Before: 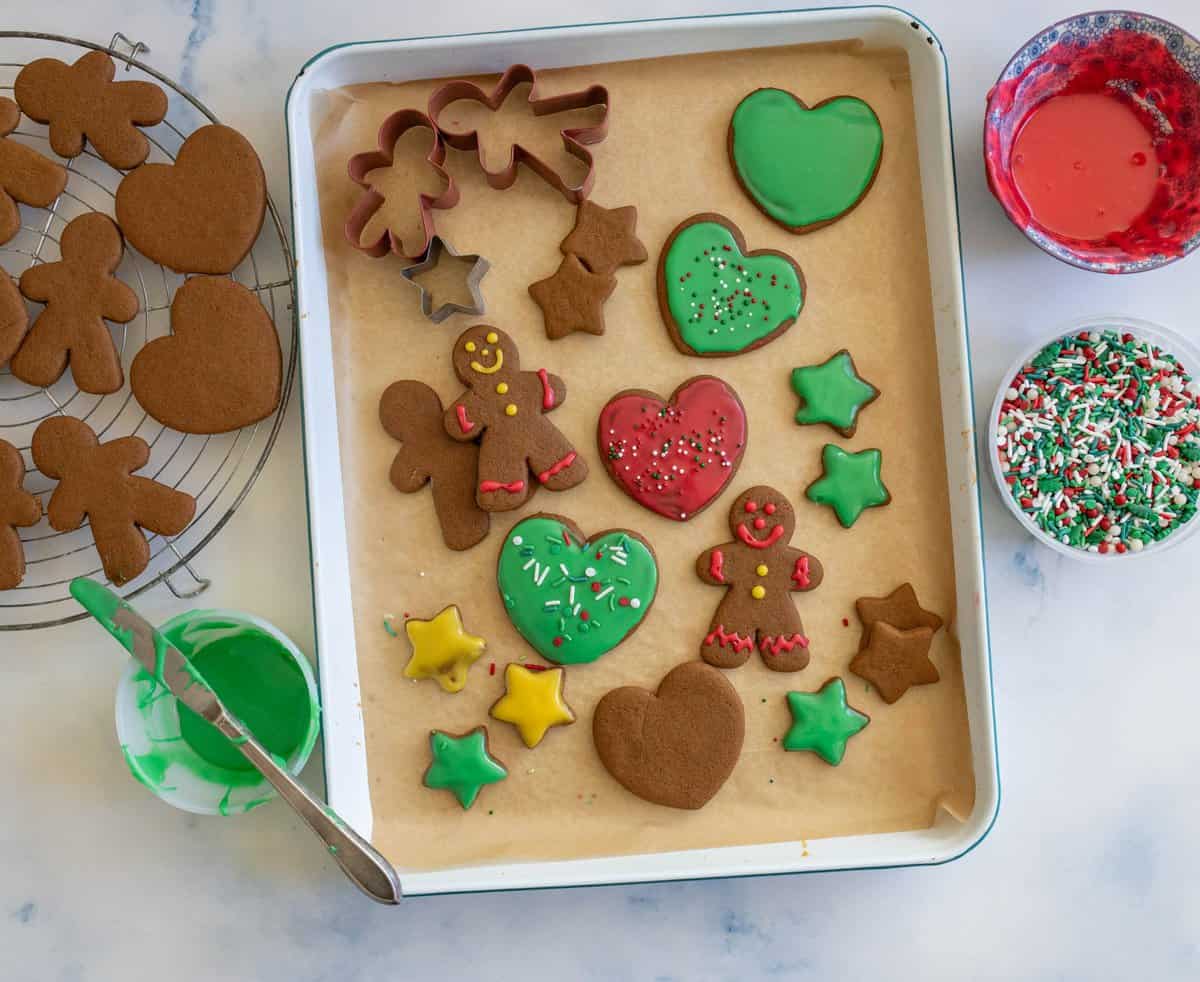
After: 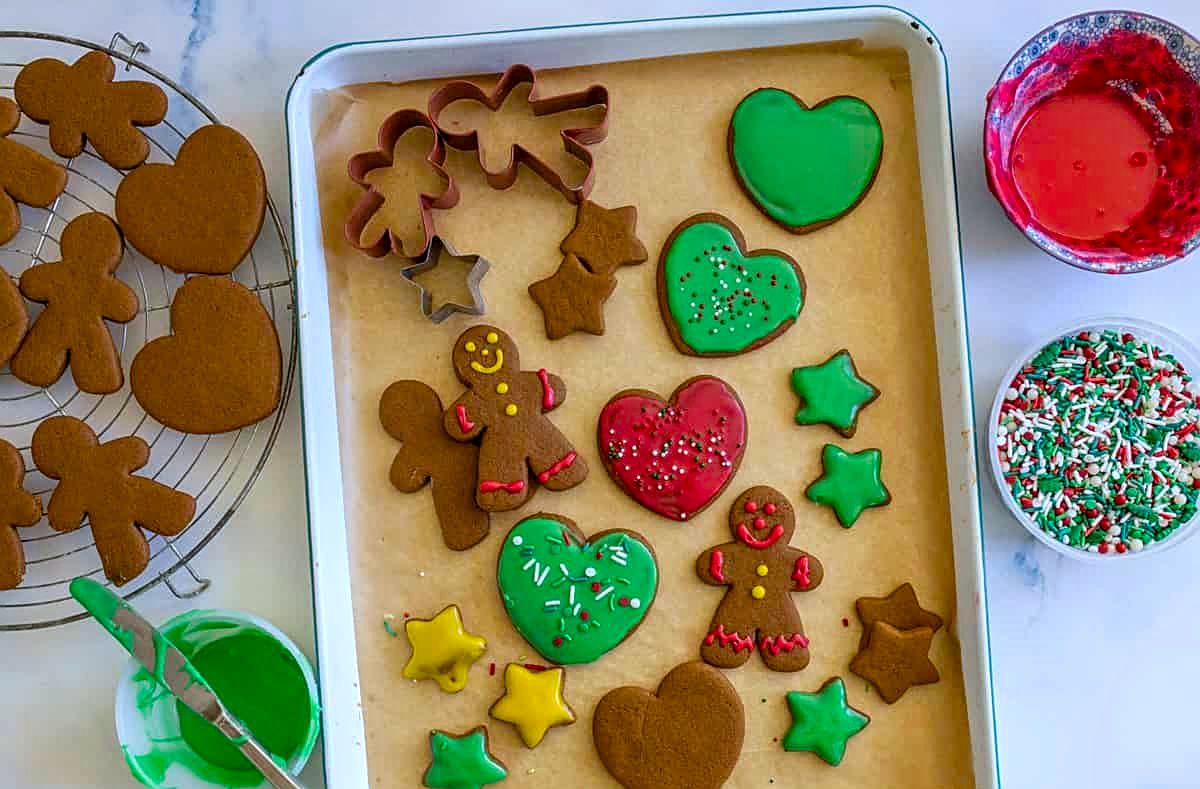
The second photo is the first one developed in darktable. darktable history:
sharpen: on, module defaults
local contrast: on, module defaults
white balance: red 0.954, blue 1.079
color balance rgb: perceptual saturation grading › global saturation 30%, global vibrance 20%
crop: bottom 19.644%
